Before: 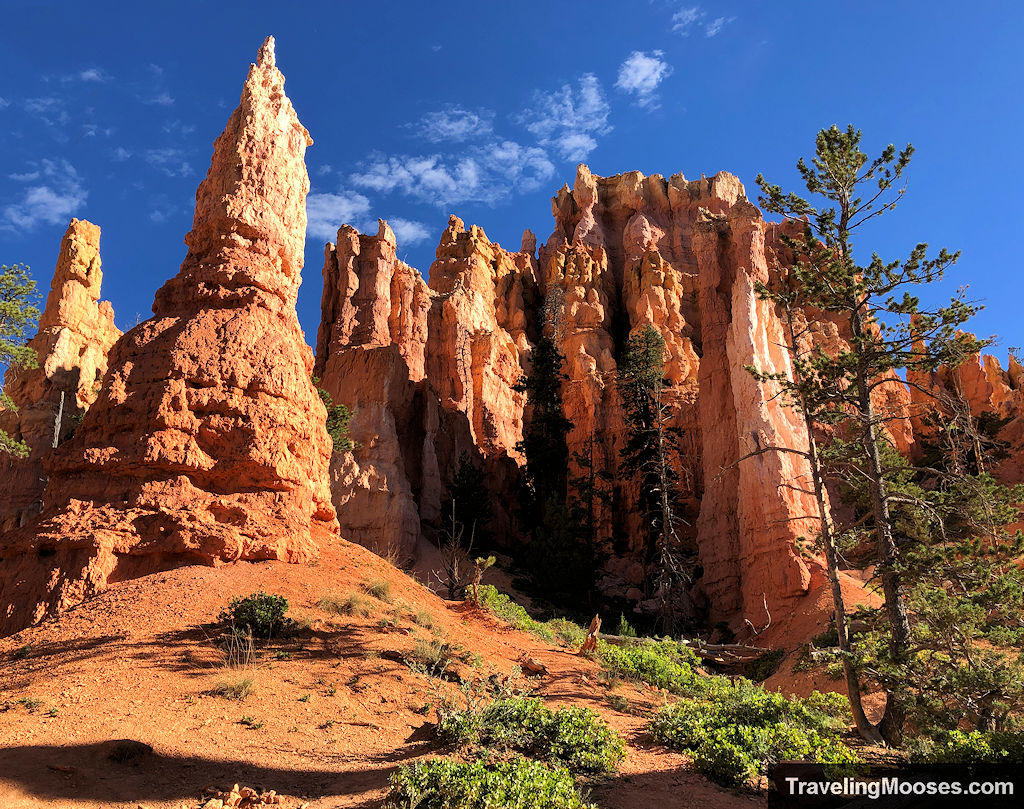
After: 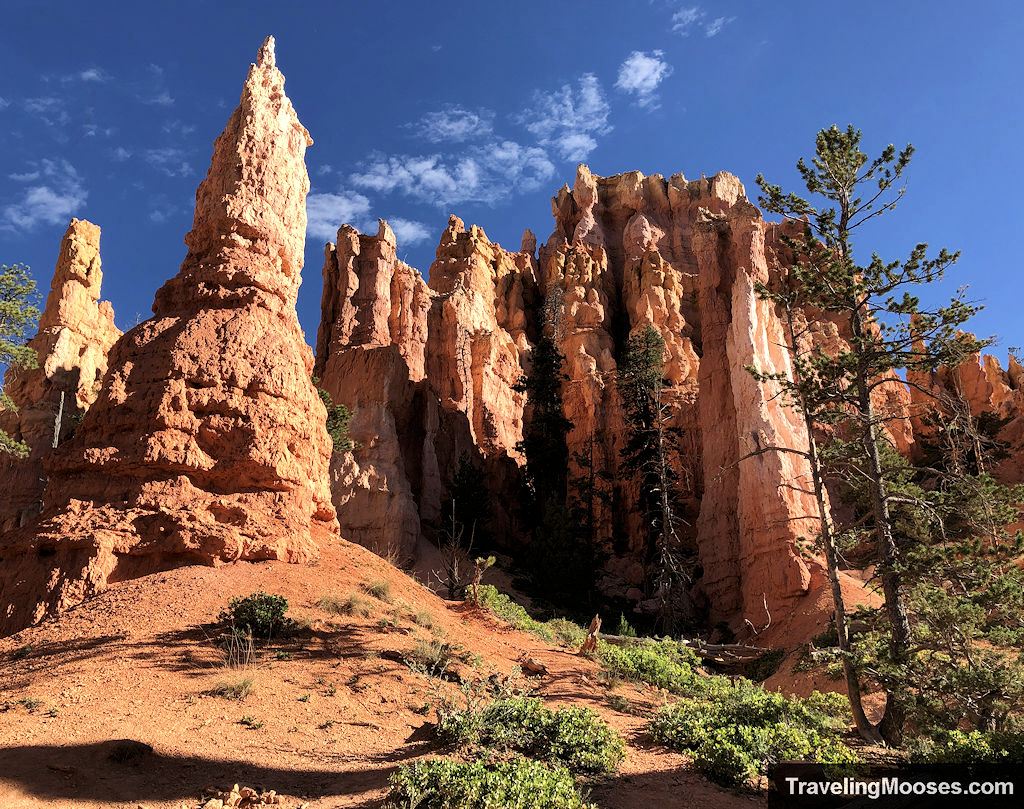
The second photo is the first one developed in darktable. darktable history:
tone equalizer: on, module defaults
contrast brightness saturation: contrast 0.11, saturation -0.175
